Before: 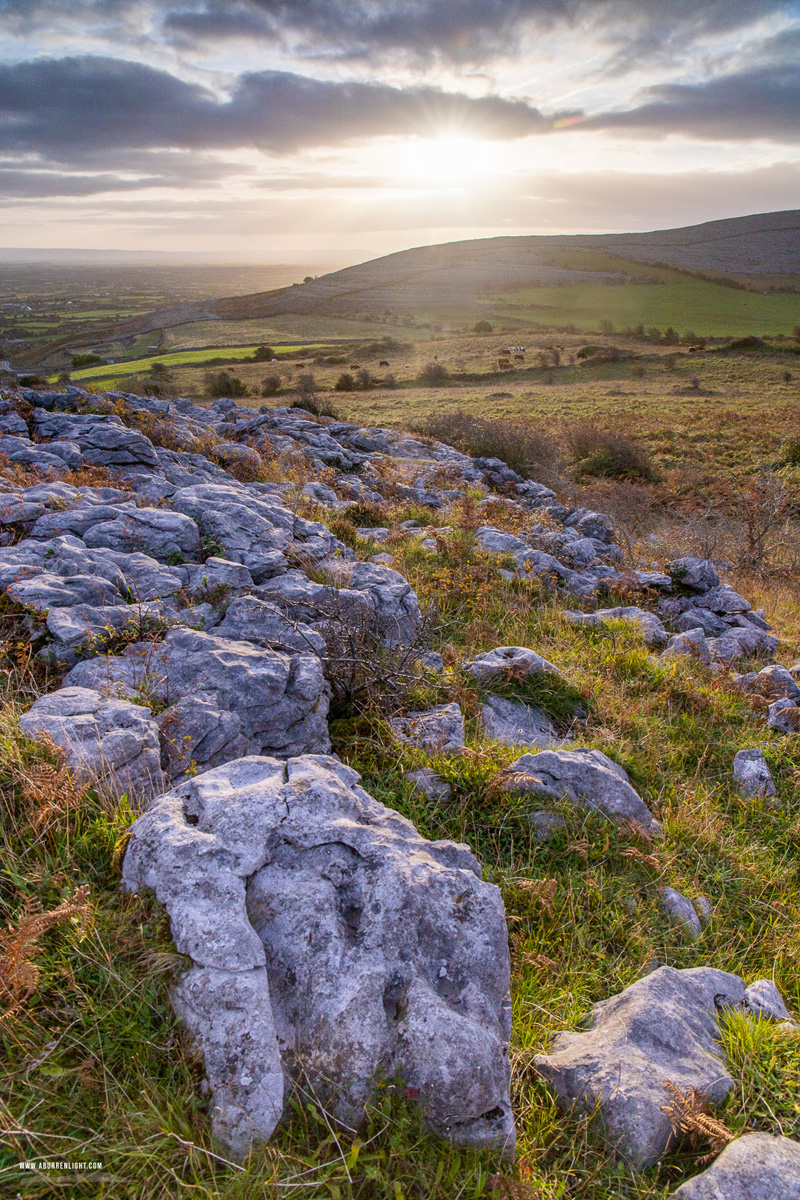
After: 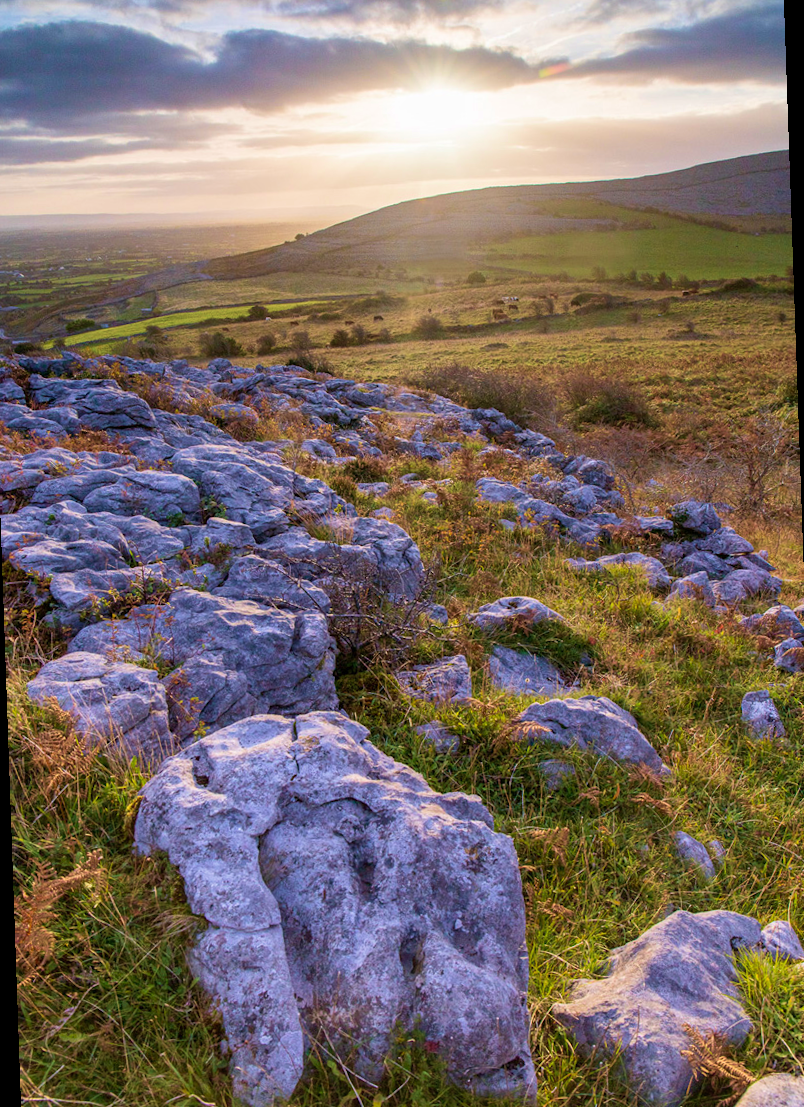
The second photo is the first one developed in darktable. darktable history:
velvia: strength 56%
rotate and perspective: rotation -2°, crop left 0.022, crop right 0.978, crop top 0.049, crop bottom 0.951
